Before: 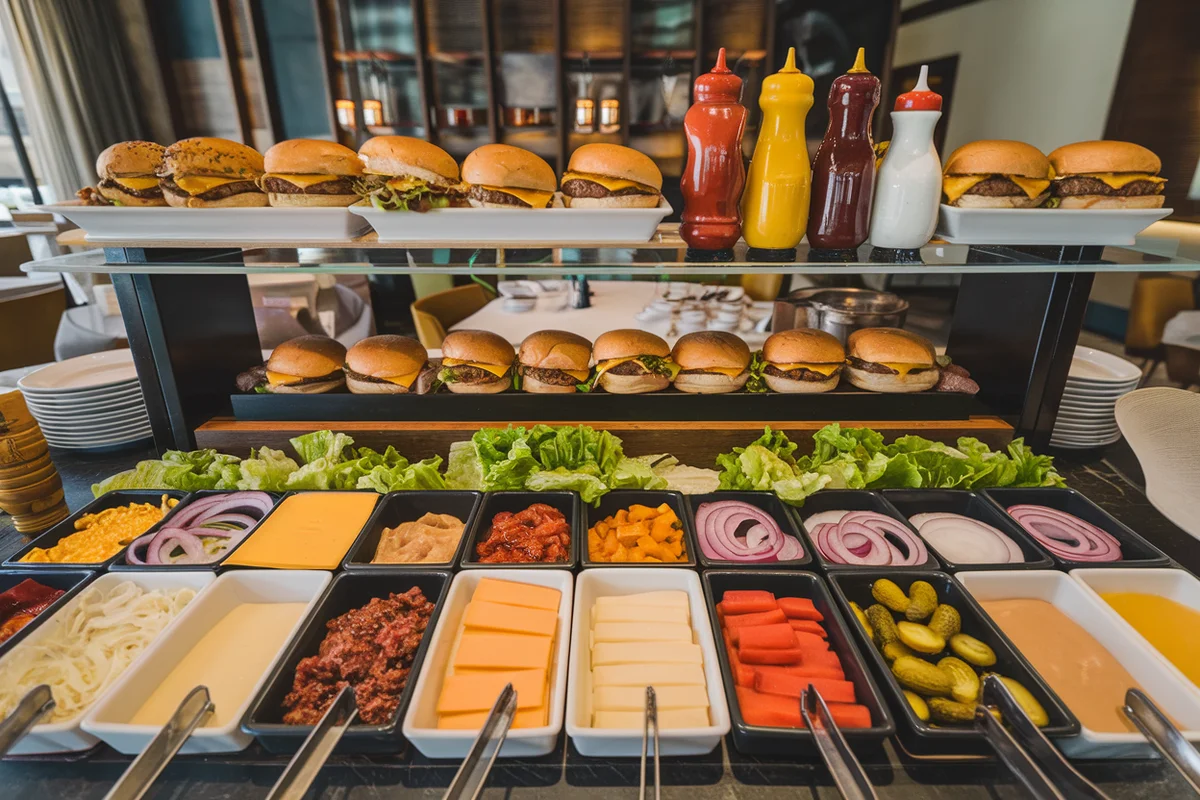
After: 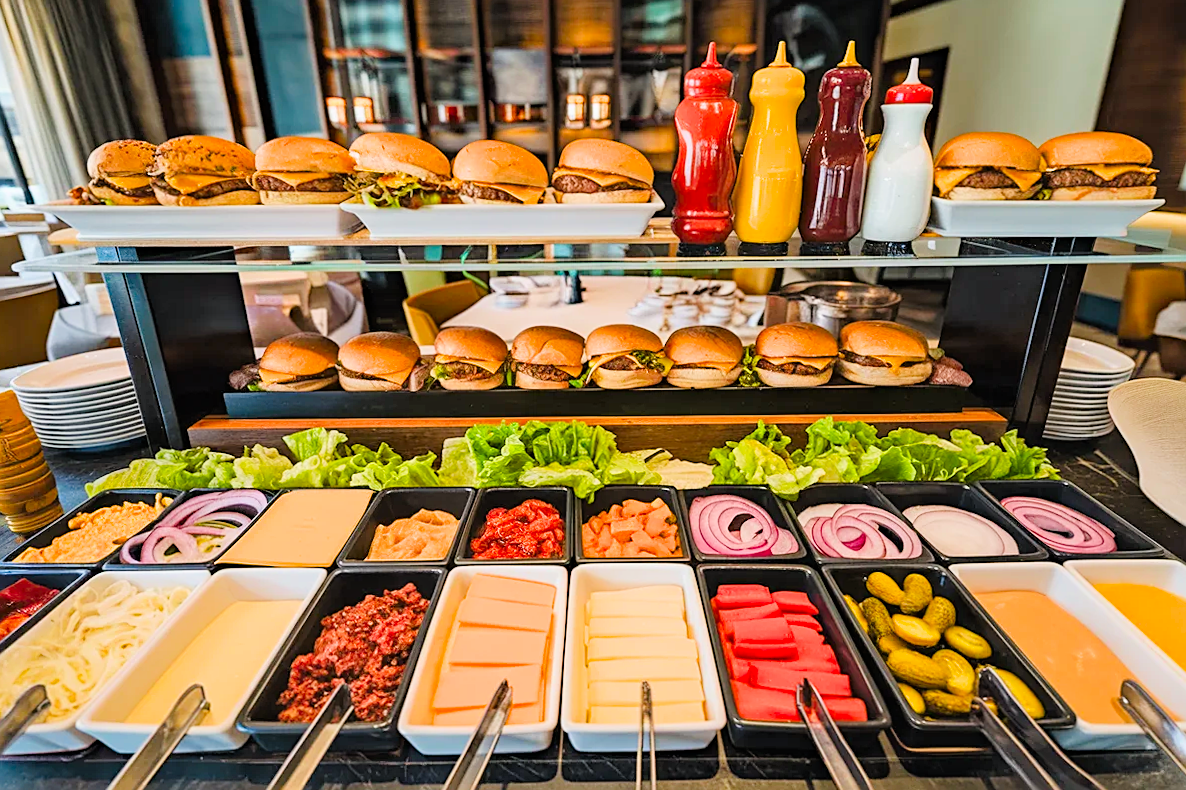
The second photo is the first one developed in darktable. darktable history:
rotate and perspective: rotation -0.45°, automatic cropping original format, crop left 0.008, crop right 0.992, crop top 0.012, crop bottom 0.988
filmic rgb: black relative exposure -4.88 EV, hardness 2.82
sharpen: on, module defaults
haze removal: compatibility mode true, adaptive false
contrast brightness saturation: brightness -0.02, saturation 0.35
exposure: exposure 1.137 EV, compensate highlight preservation false
